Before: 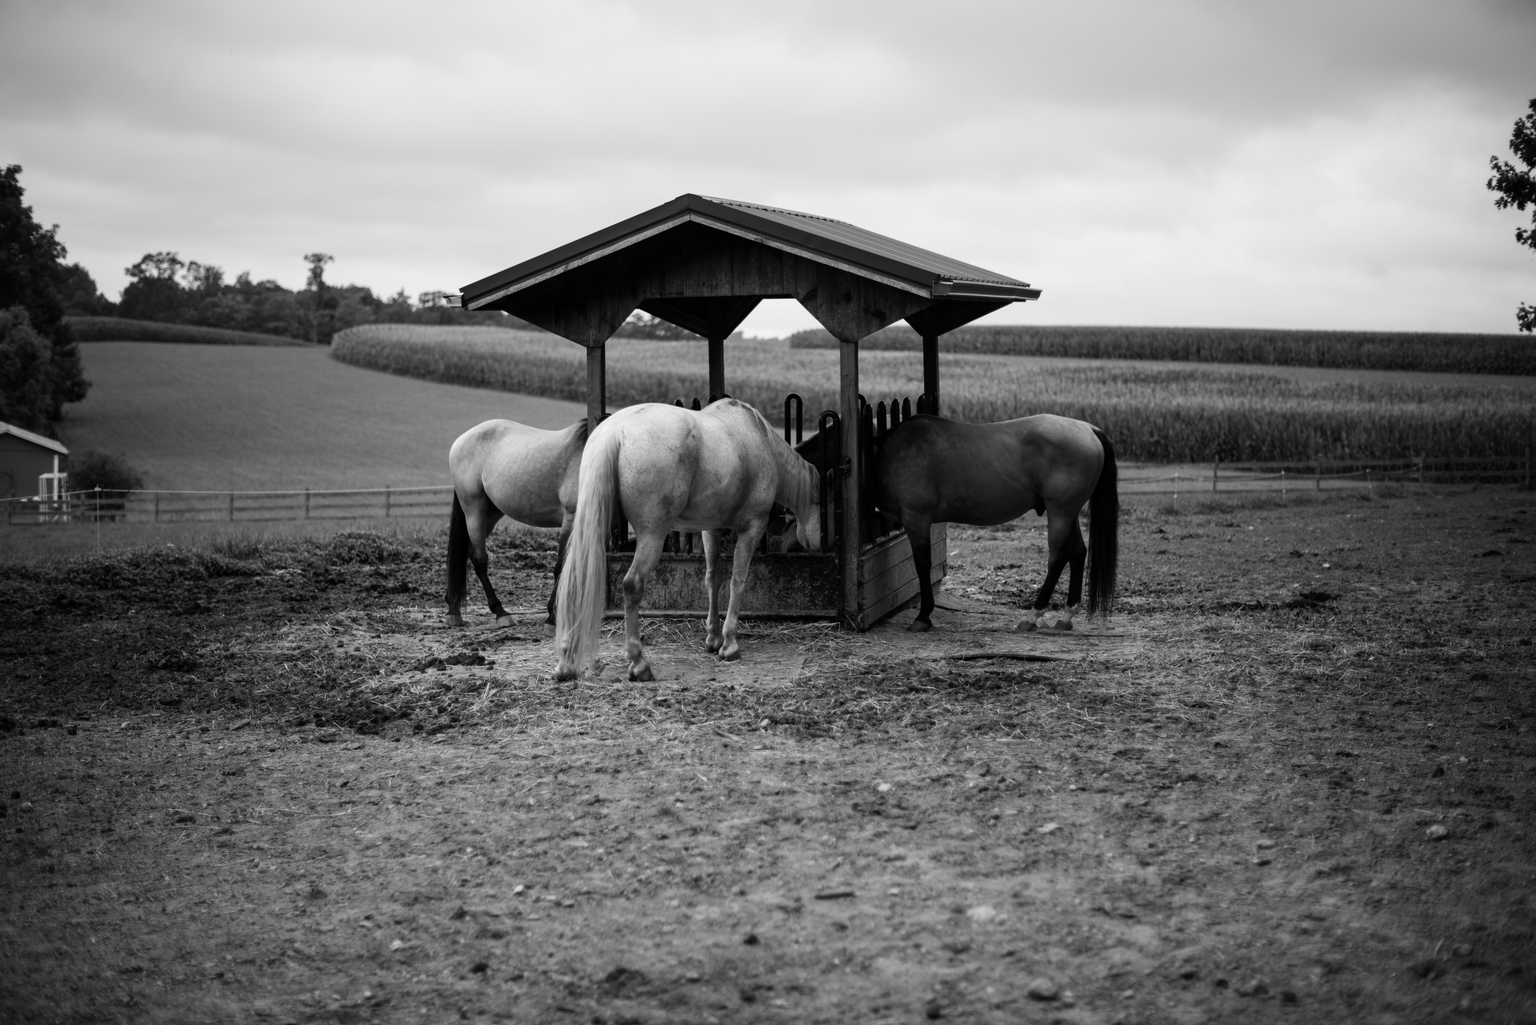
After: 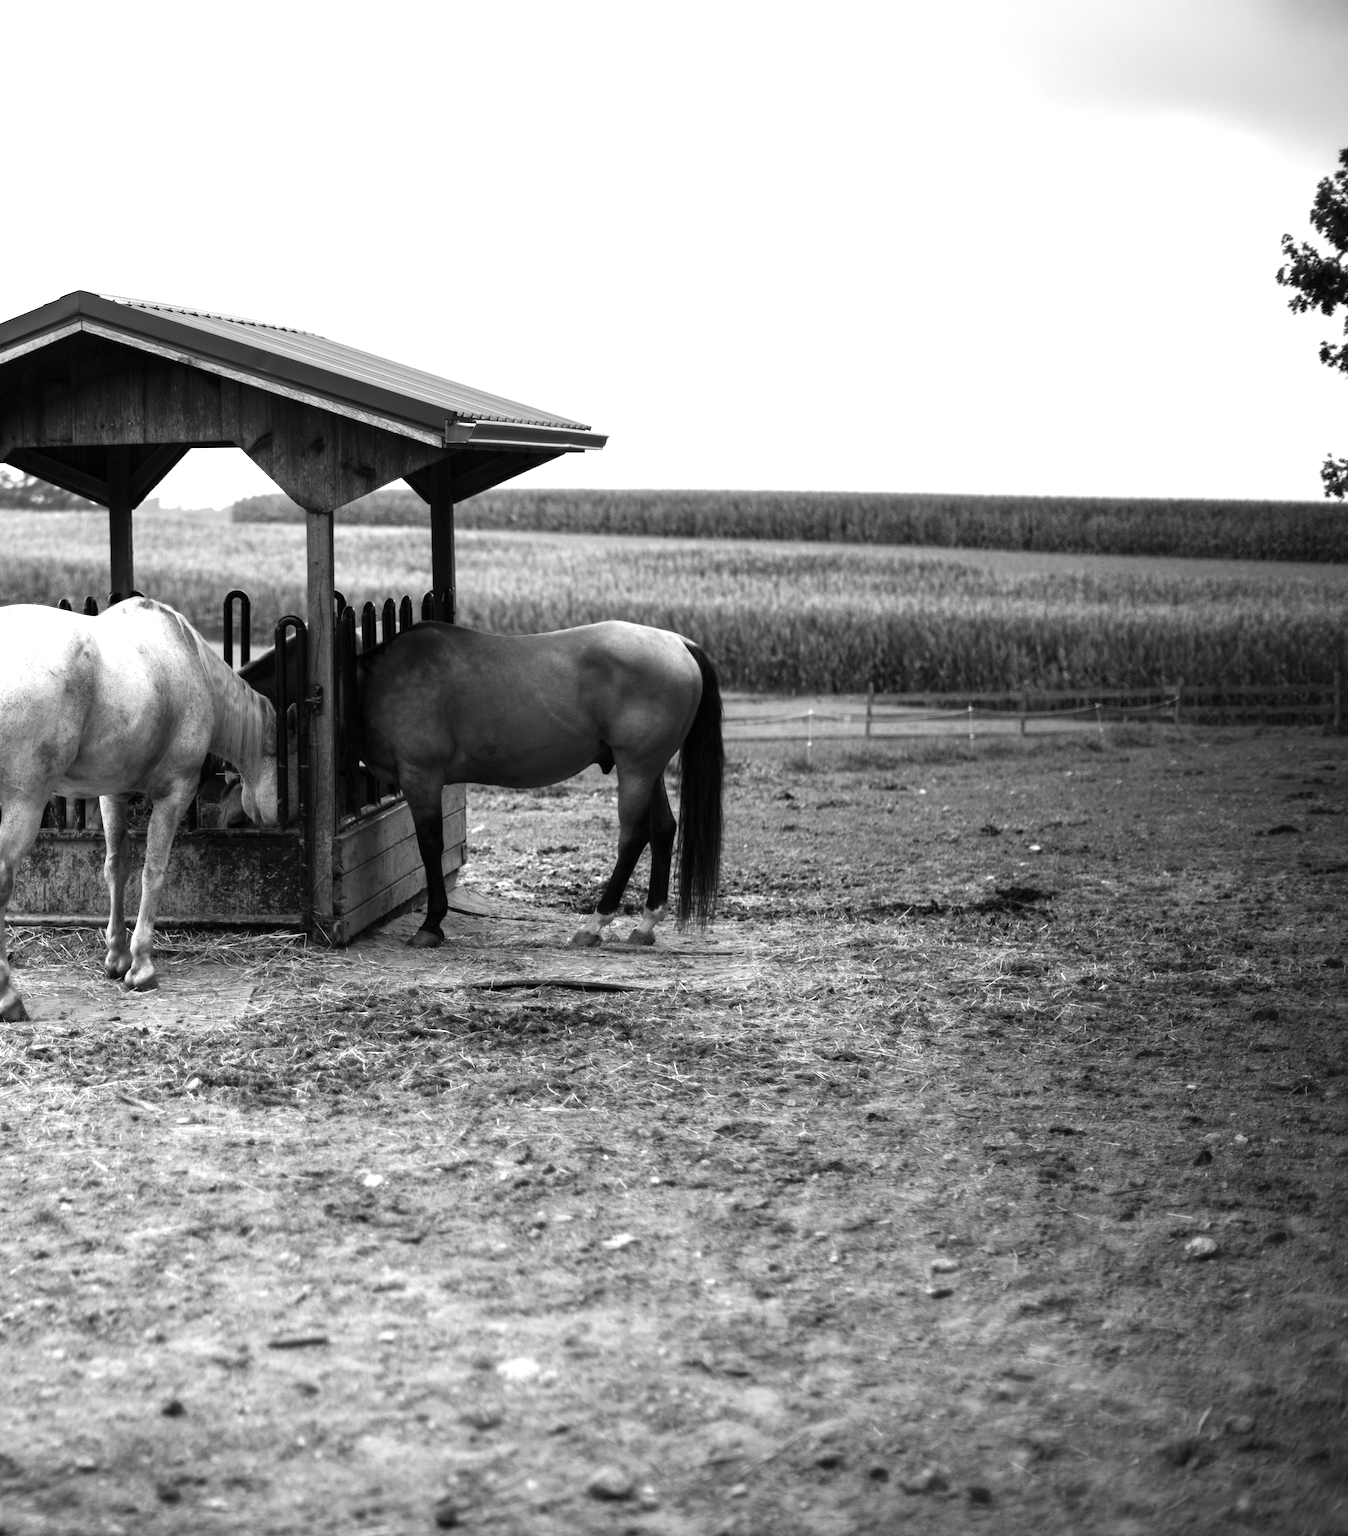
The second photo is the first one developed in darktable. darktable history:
exposure: black level correction 0, exposure 1.173 EV, compensate exposure bias true, compensate highlight preservation false
crop: left 41.402%
